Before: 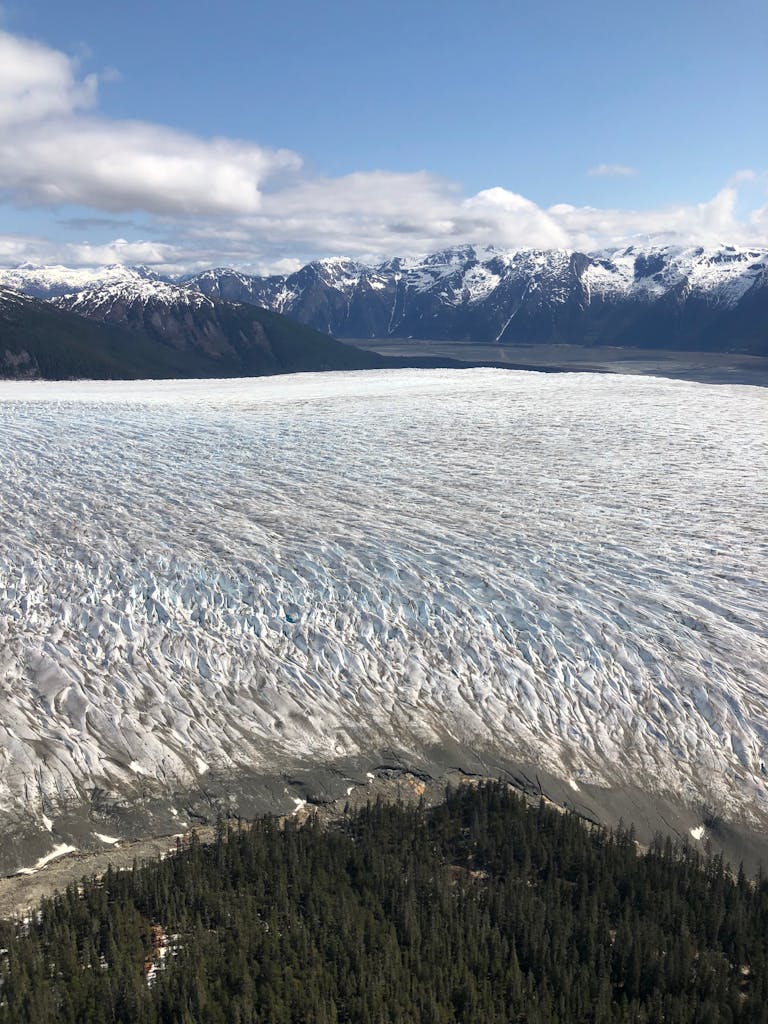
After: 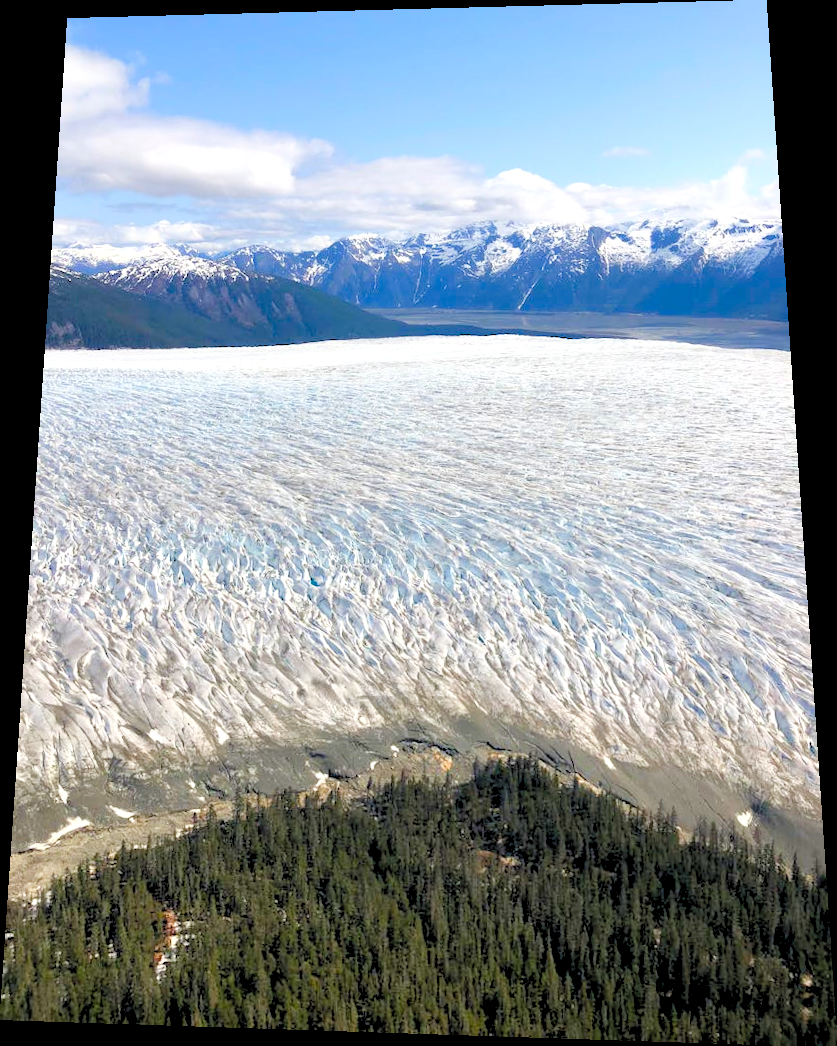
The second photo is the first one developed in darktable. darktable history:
levels: levels [0.072, 0.414, 0.976]
color balance rgb: linear chroma grading › shadows 32%, linear chroma grading › global chroma -2%, linear chroma grading › mid-tones 4%, perceptual saturation grading › global saturation -2%, perceptual saturation grading › highlights -8%, perceptual saturation grading › mid-tones 8%, perceptual saturation grading › shadows 4%, perceptual brilliance grading › highlights 8%, perceptual brilliance grading › mid-tones 4%, perceptual brilliance grading › shadows 2%, global vibrance 16%, saturation formula JzAzBz (2021)
velvia: strength 6%
rotate and perspective: rotation 0.128°, lens shift (vertical) -0.181, lens shift (horizontal) -0.044, shear 0.001, automatic cropping off
